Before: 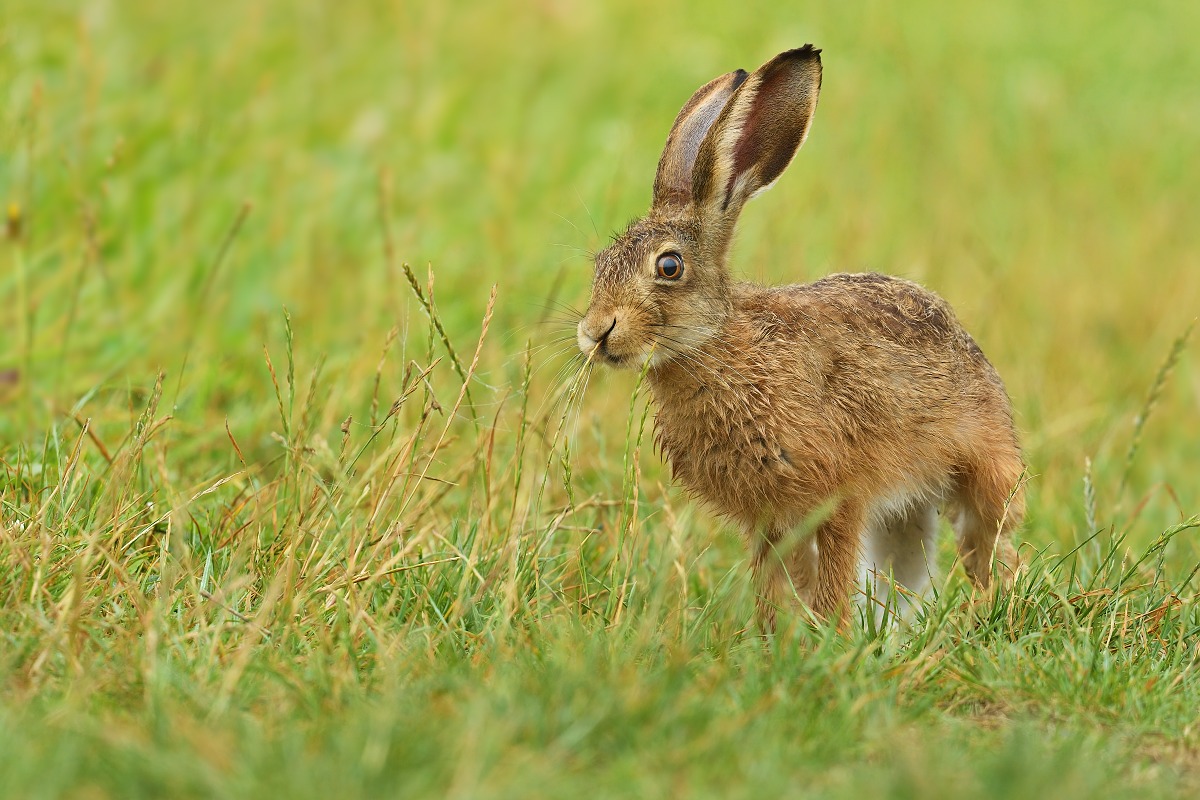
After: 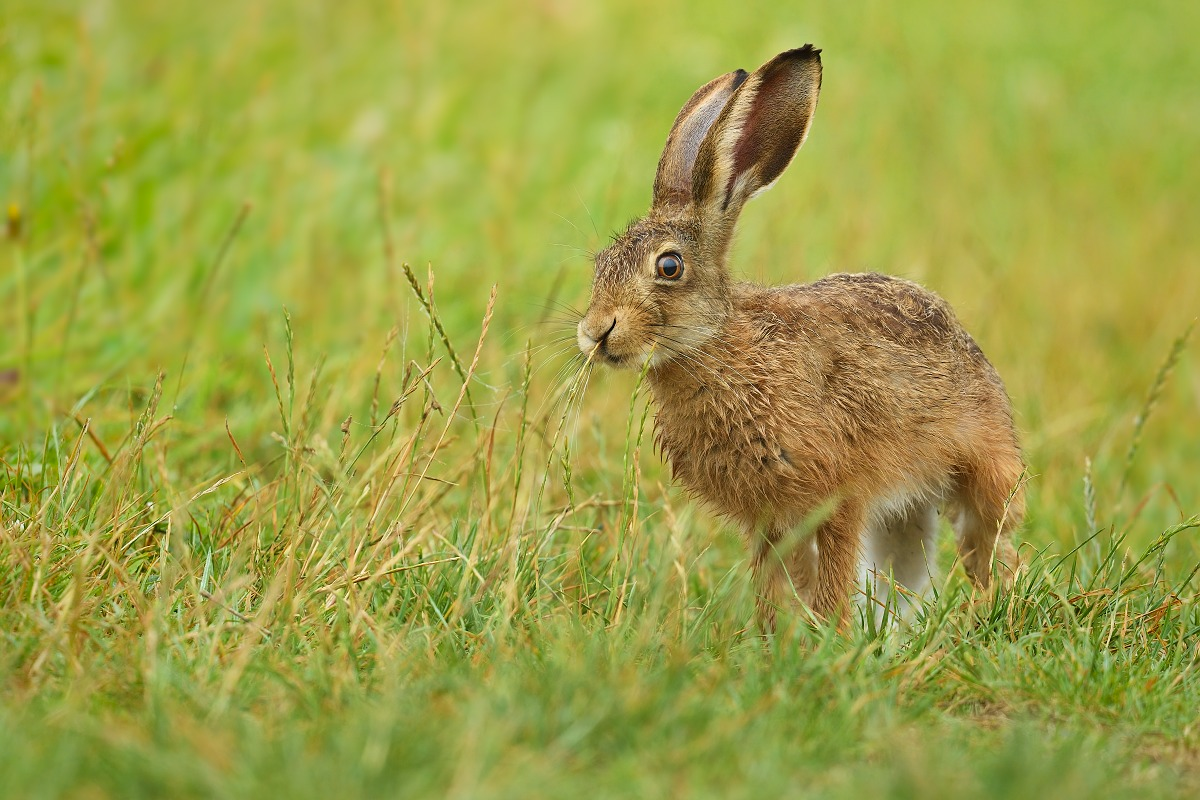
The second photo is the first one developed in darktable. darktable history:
vignetting: fall-off start 72.06%, fall-off radius 107.59%, brightness -0.252, saturation 0.132, width/height ratio 0.734
